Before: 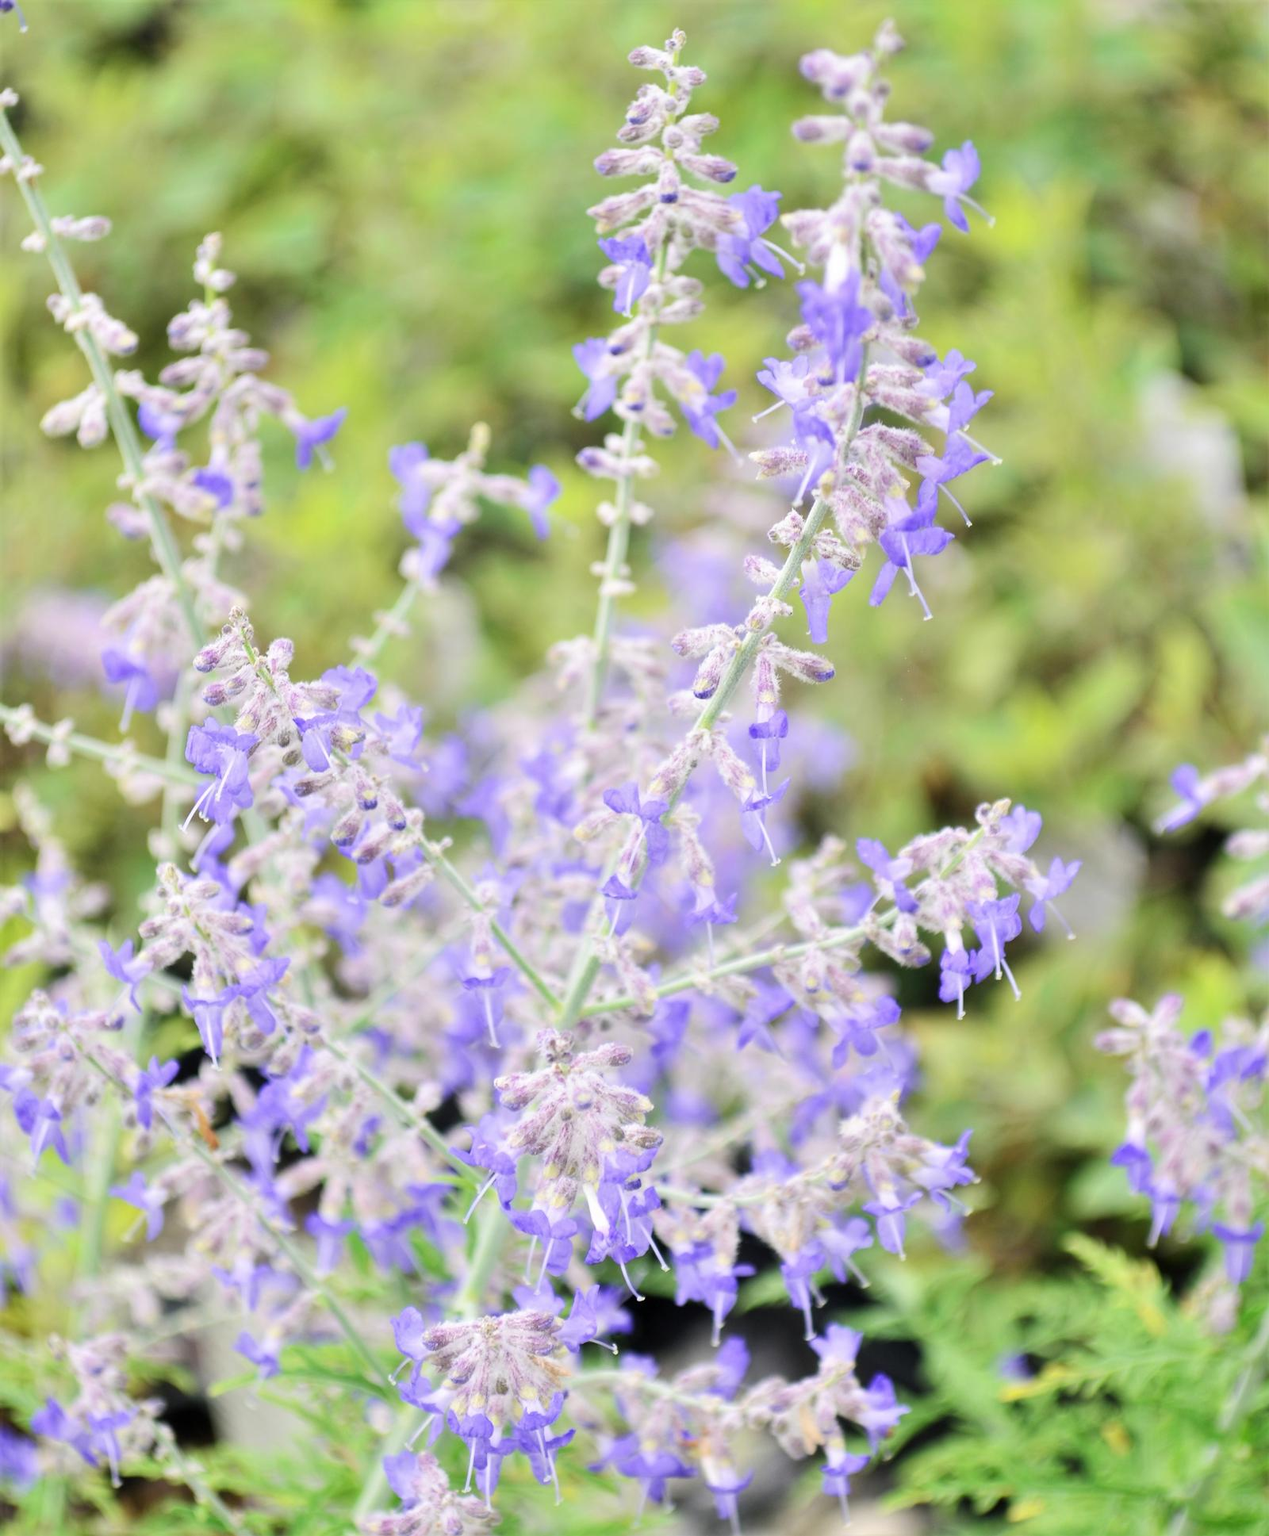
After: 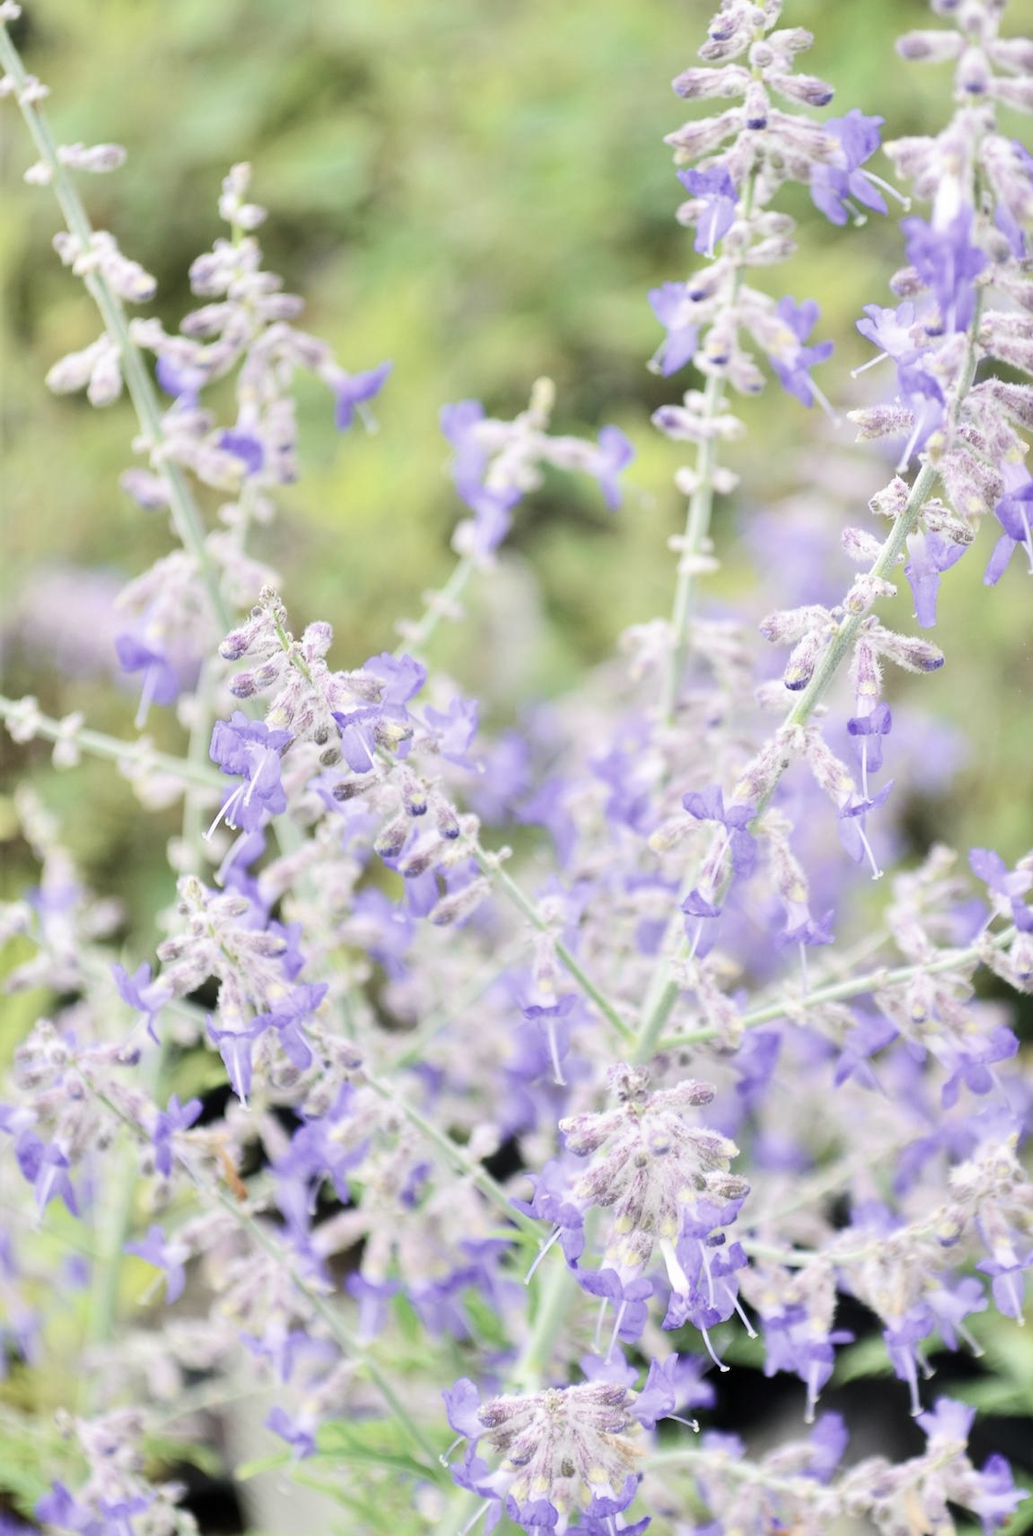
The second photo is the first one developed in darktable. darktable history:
contrast brightness saturation: contrast 0.1, saturation -0.3
crop: top 5.803%, right 27.864%, bottom 5.804%
